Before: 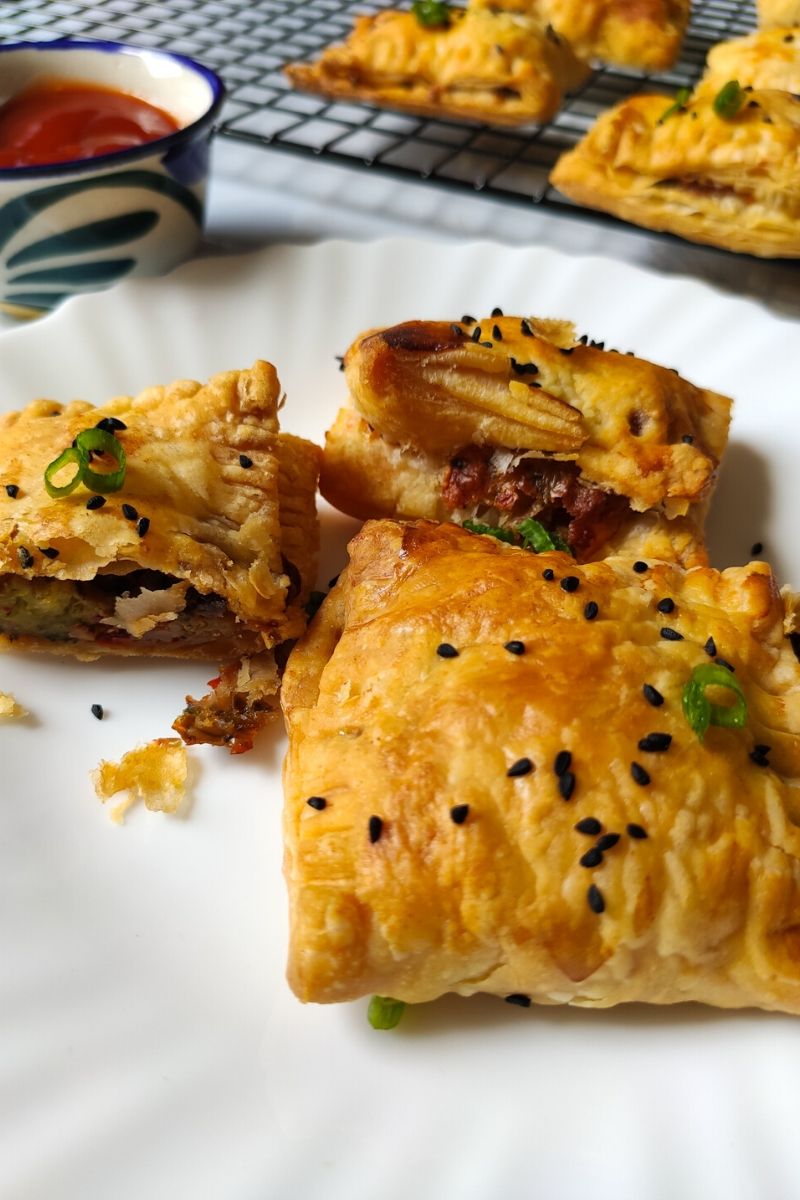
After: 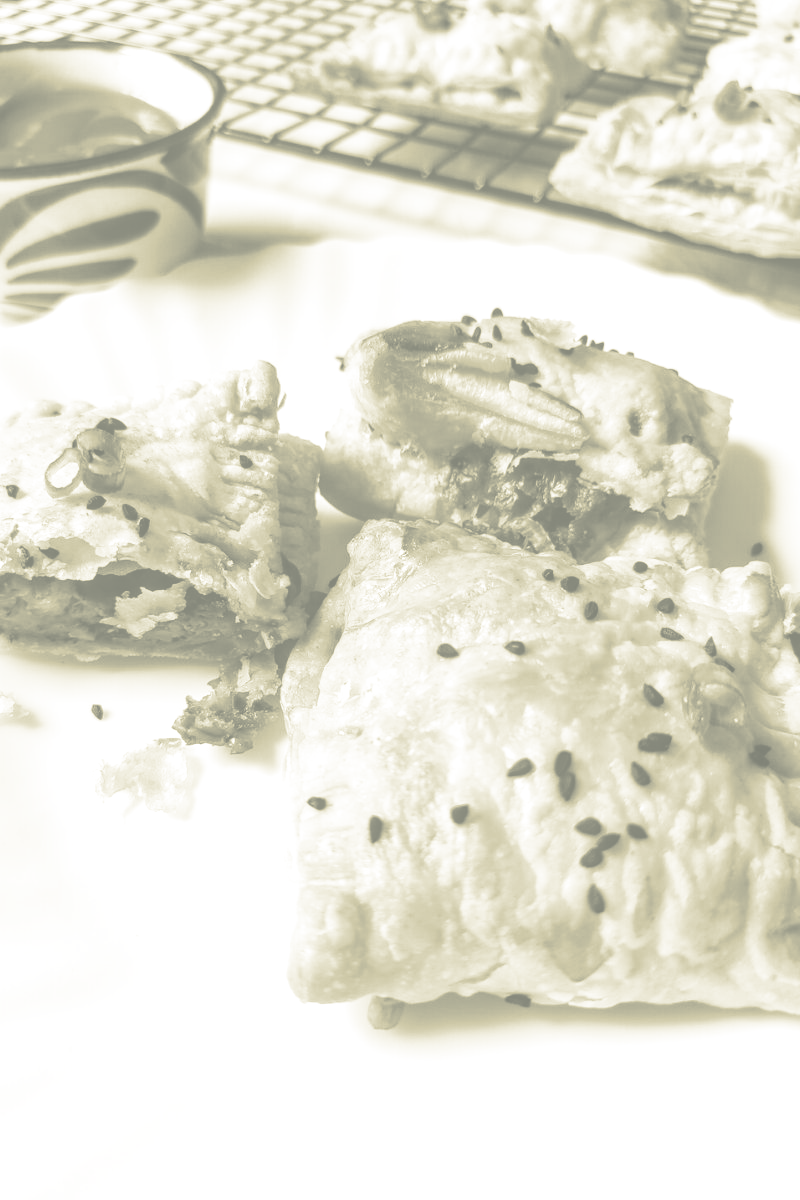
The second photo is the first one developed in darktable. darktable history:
local contrast: on, module defaults
base curve: curves: ch0 [(0, 0) (0.688, 0.865) (1, 1)], preserve colors none
colorize: hue 43.2°, saturation 40%, version 1
tone curve: curves: ch0 [(0, 0.036) (0.119, 0.115) (0.461, 0.479) (0.715, 0.767) (0.817, 0.865) (1, 0.998)]; ch1 [(0, 0) (0.377, 0.416) (0.44, 0.478) (0.487, 0.498) (0.514, 0.525) (0.538, 0.552) (0.67, 0.688) (1, 1)]; ch2 [(0, 0) (0.38, 0.405) (0.463, 0.445) (0.492, 0.486) (0.524, 0.541) (0.578, 0.59) (0.653, 0.658) (1, 1)], color space Lab, independent channels, preserve colors none
split-toning: shadows › hue 190.8°, shadows › saturation 0.05, highlights › hue 54°, highlights › saturation 0.05, compress 0%
